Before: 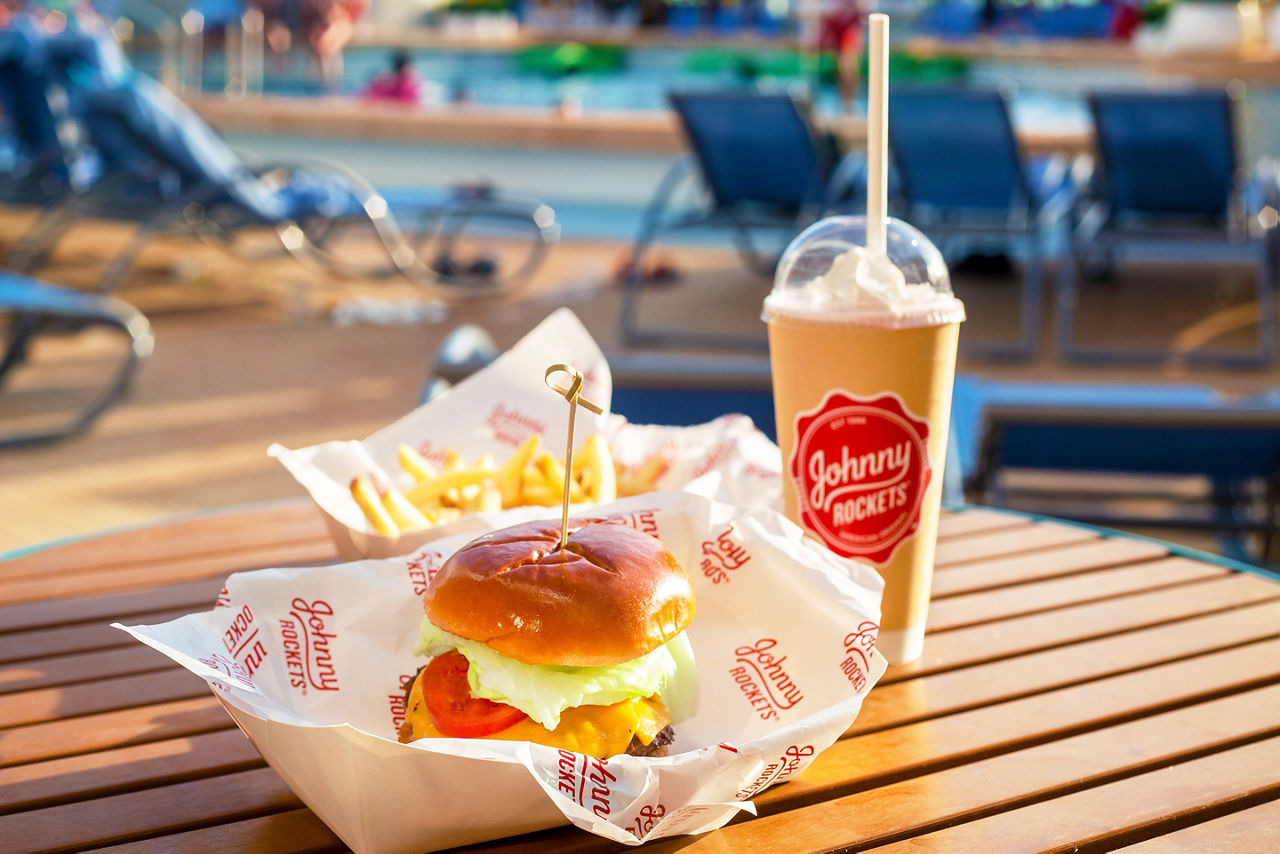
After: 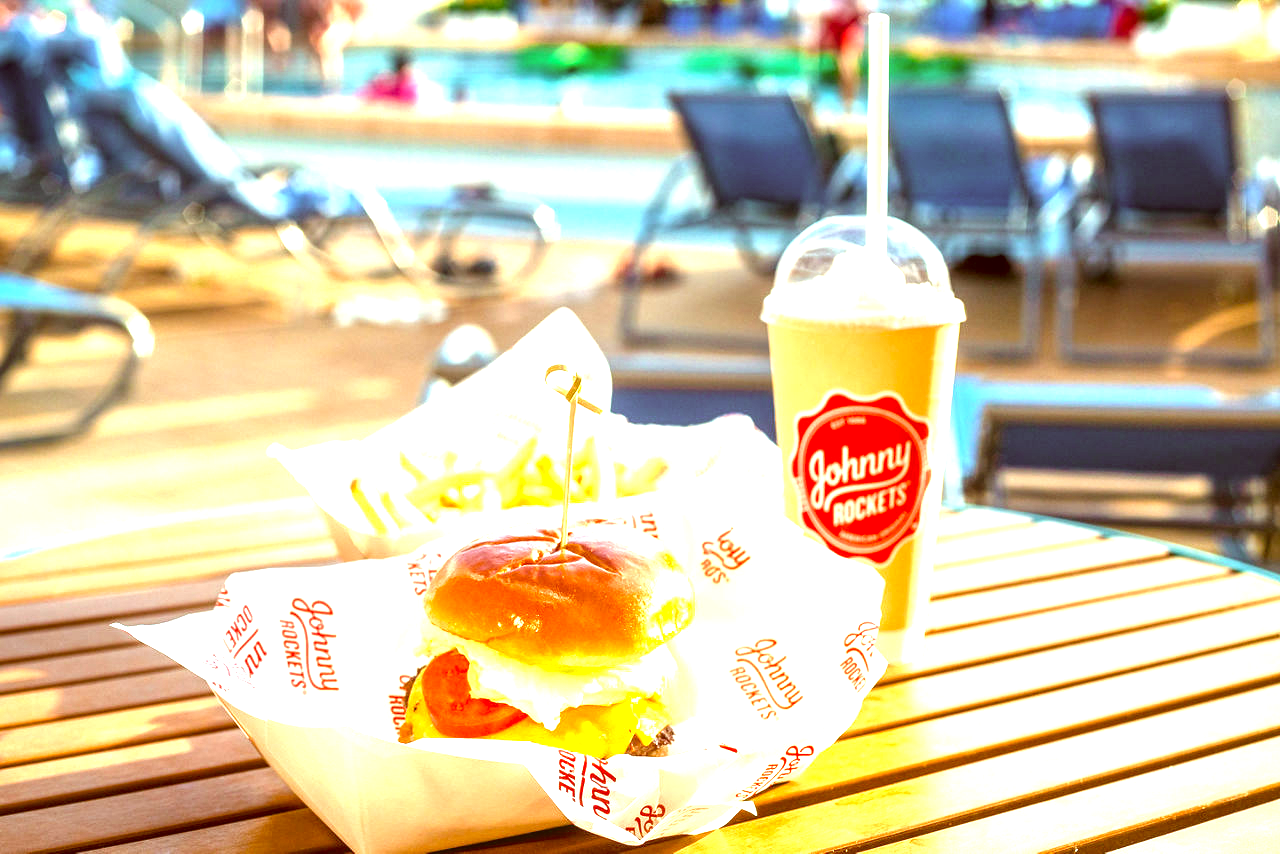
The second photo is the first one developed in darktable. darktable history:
exposure: black level correction 0, exposure 1.452 EV, compensate highlight preservation false
color correction: highlights a* -6.07, highlights b* 9.3, shadows a* 10.37, shadows b* 23.72
local contrast: detail 130%
